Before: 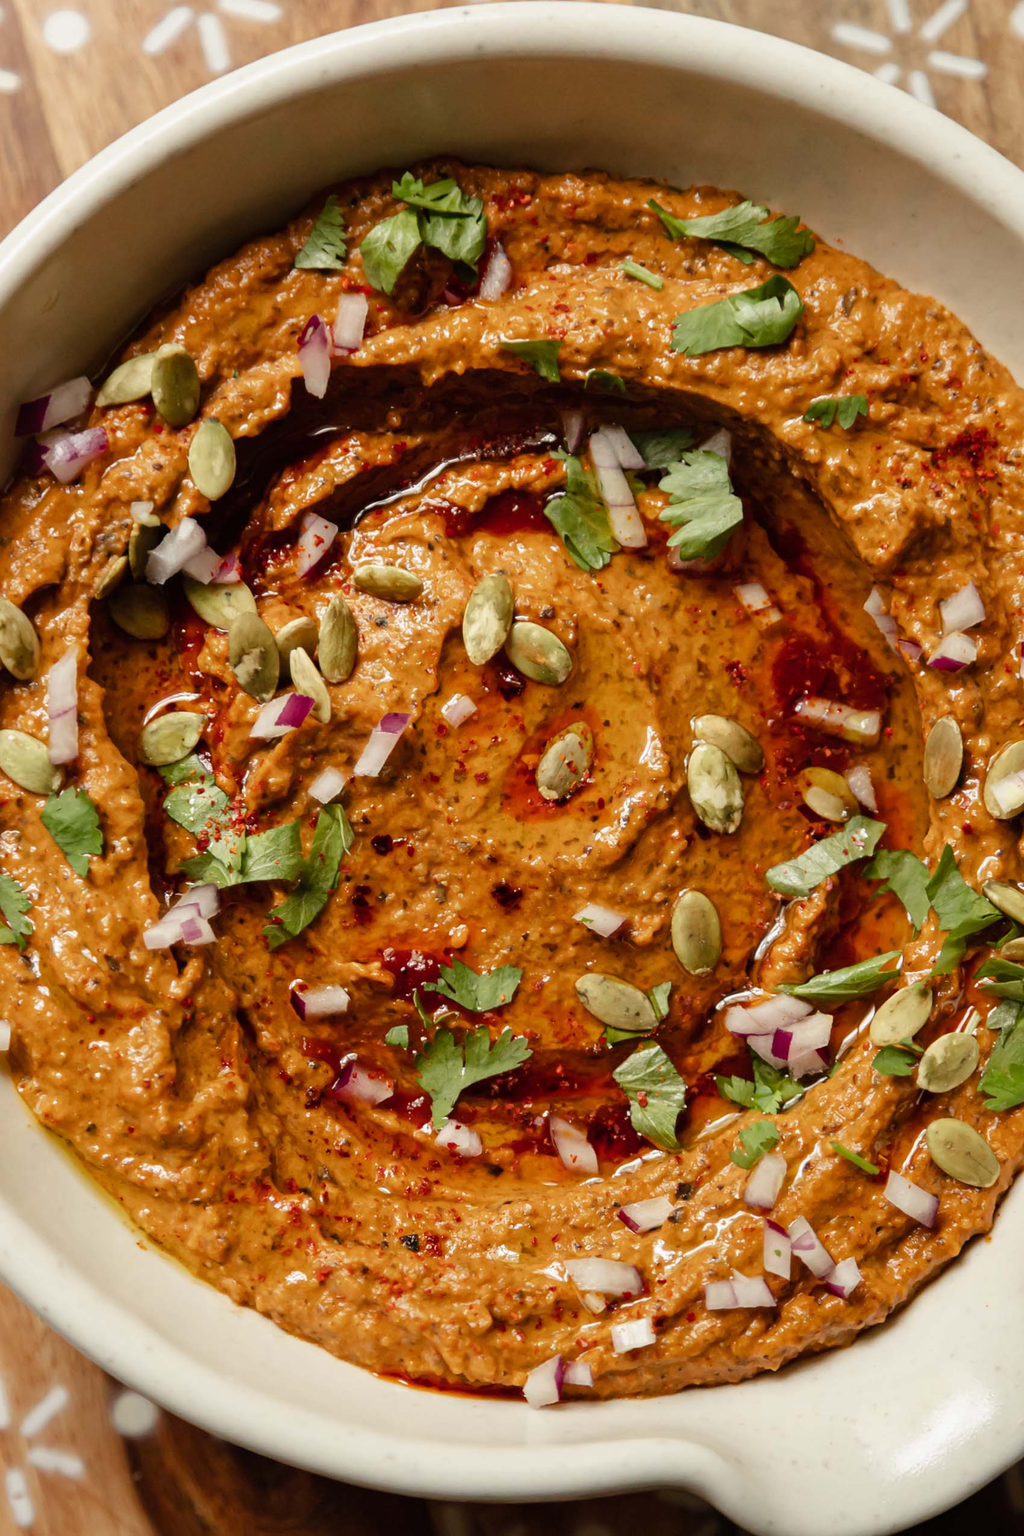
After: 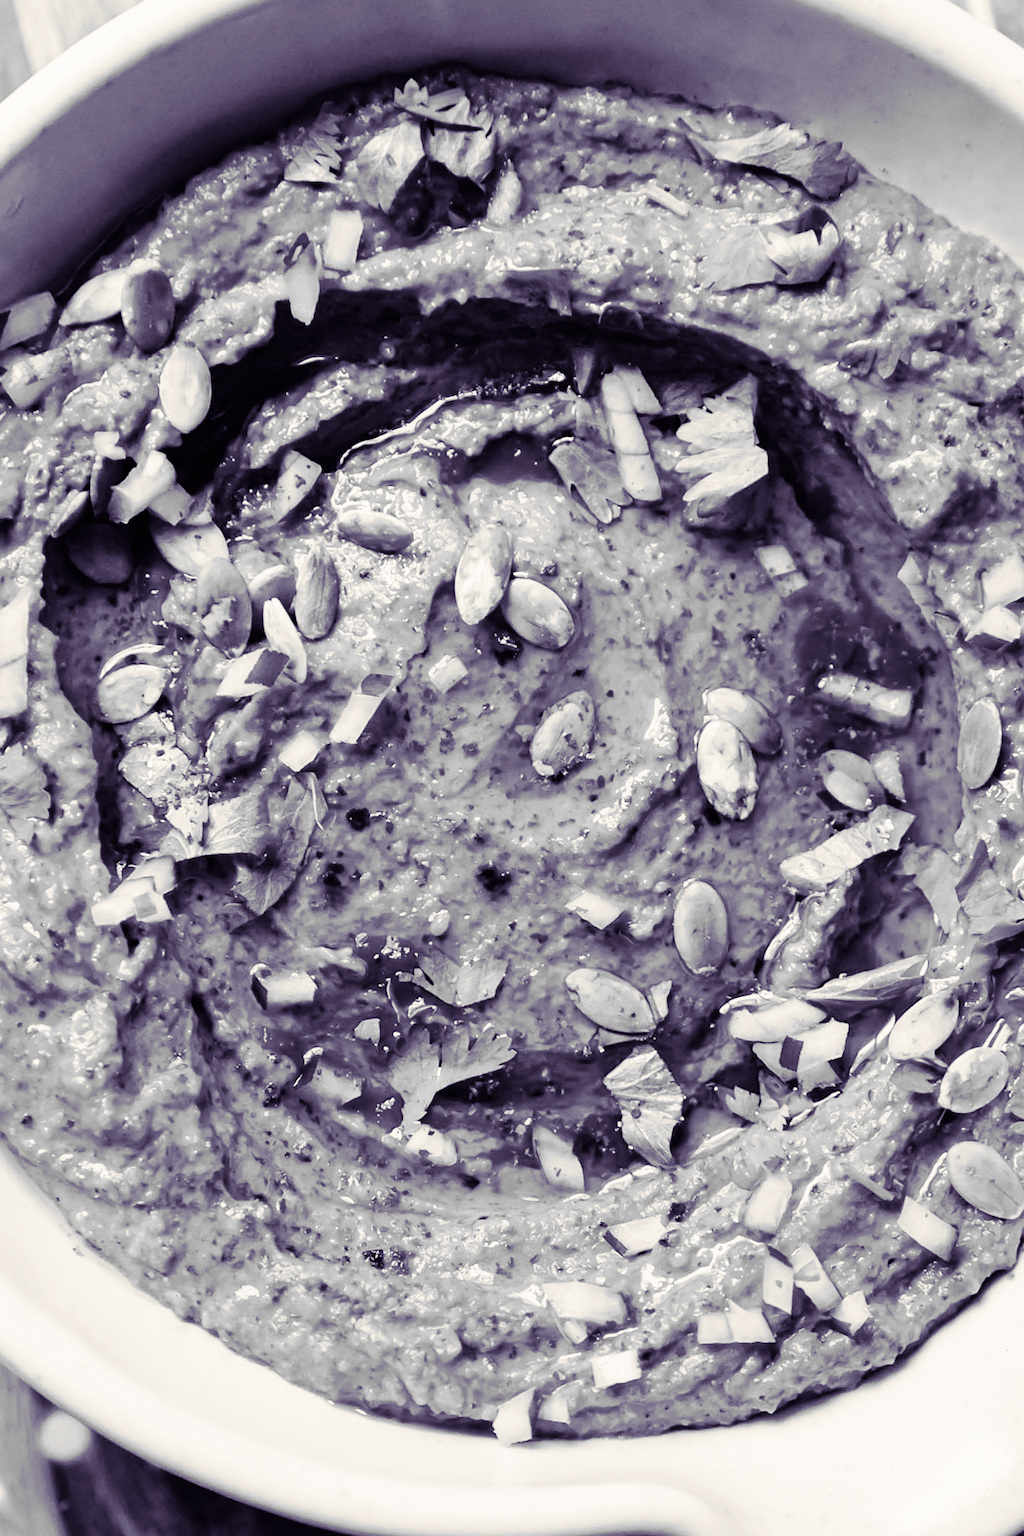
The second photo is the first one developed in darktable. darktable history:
crop and rotate: angle -1.96°, left 3.097%, top 4.154%, right 1.586%, bottom 0.529%
sharpen: amount 0.2
base curve: curves: ch0 [(0, 0) (0.008, 0.007) (0.022, 0.029) (0.048, 0.089) (0.092, 0.197) (0.191, 0.399) (0.275, 0.534) (0.357, 0.65) (0.477, 0.78) (0.542, 0.833) (0.799, 0.973) (1, 1)], preserve colors none
monochrome: a -6.99, b 35.61, size 1.4
split-toning: shadows › hue 255.6°, shadows › saturation 0.66, highlights › hue 43.2°, highlights › saturation 0.68, balance -50.1
